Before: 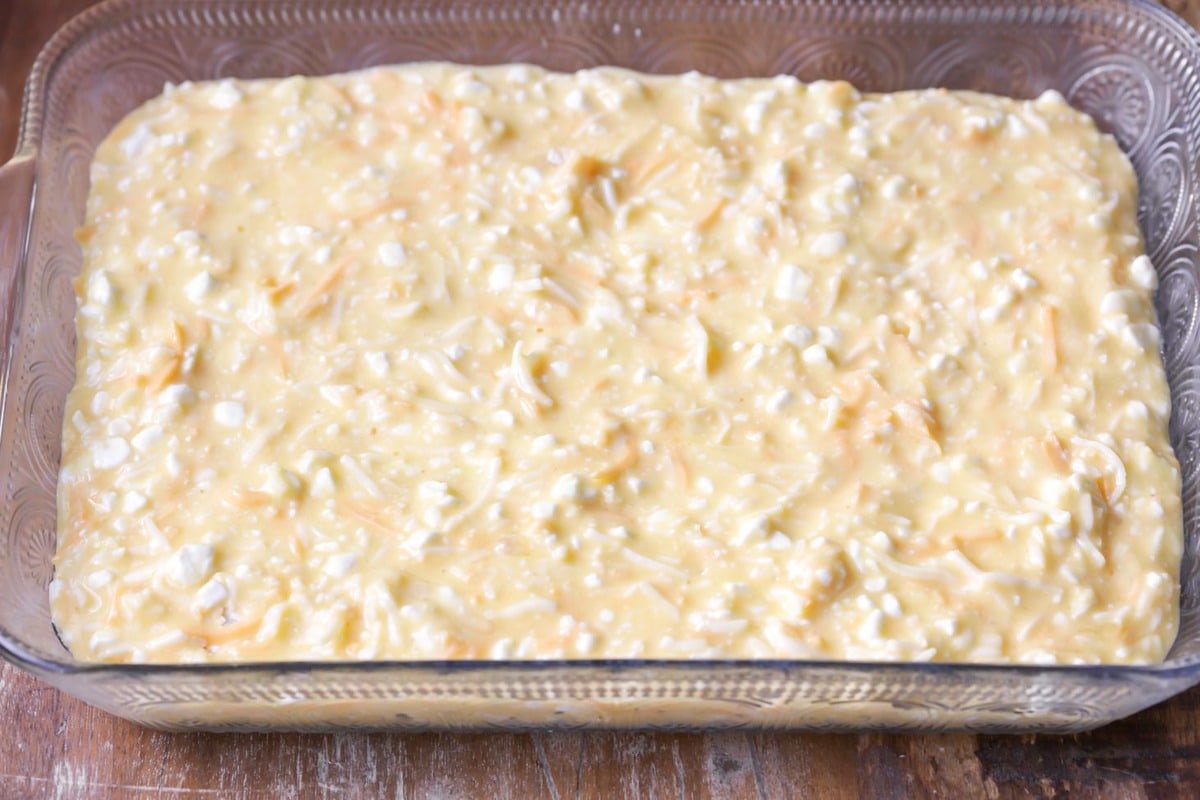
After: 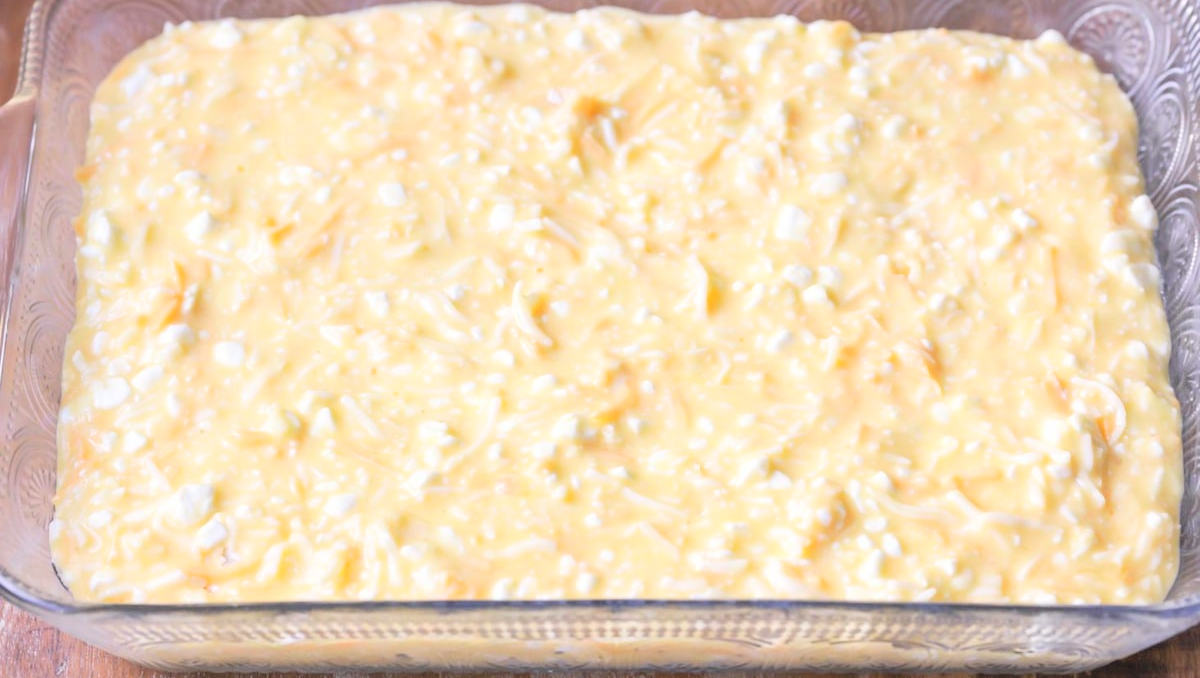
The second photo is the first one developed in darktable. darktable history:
contrast brightness saturation: contrast 0.102, brightness 0.306, saturation 0.142
crop: top 7.561%, bottom 7.619%
